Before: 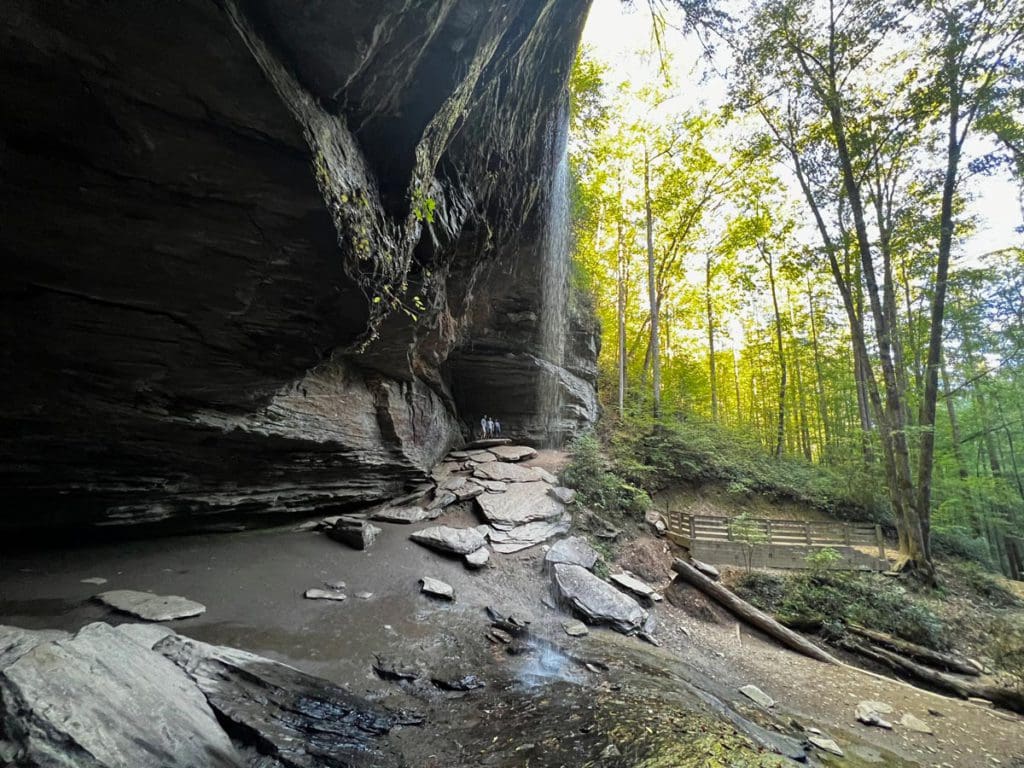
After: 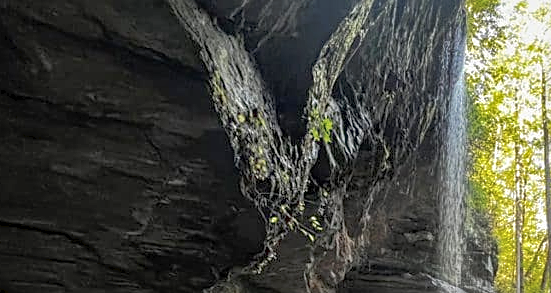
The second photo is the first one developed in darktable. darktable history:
sharpen: on, module defaults
crop: left 10.098%, top 10.517%, right 36.053%, bottom 51.221%
shadows and highlights: on, module defaults
contrast brightness saturation: saturation -0.155
exposure: black level correction 0.001, exposure -0.124 EV, compensate exposure bias true, compensate highlight preservation false
tone curve: curves: ch0 [(0, 0) (0.003, 0.024) (0.011, 0.029) (0.025, 0.044) (0.044, 0.072) (0.069, 0.104) (0.1, 0.131) (0.136, 0.159) (0.177, 0.191) (0.224, 0.245) (0.277, 0.298) (0.335, 0.354) (0.399, 0.428) (0.468, 0.503) (0.543, 0.596) (0.623, 0.684) (0.709, 0.781) (0.801, 0.843) (0.898, 0.946) (1, 1)], preserve colors none
local contrast: detail 130%
